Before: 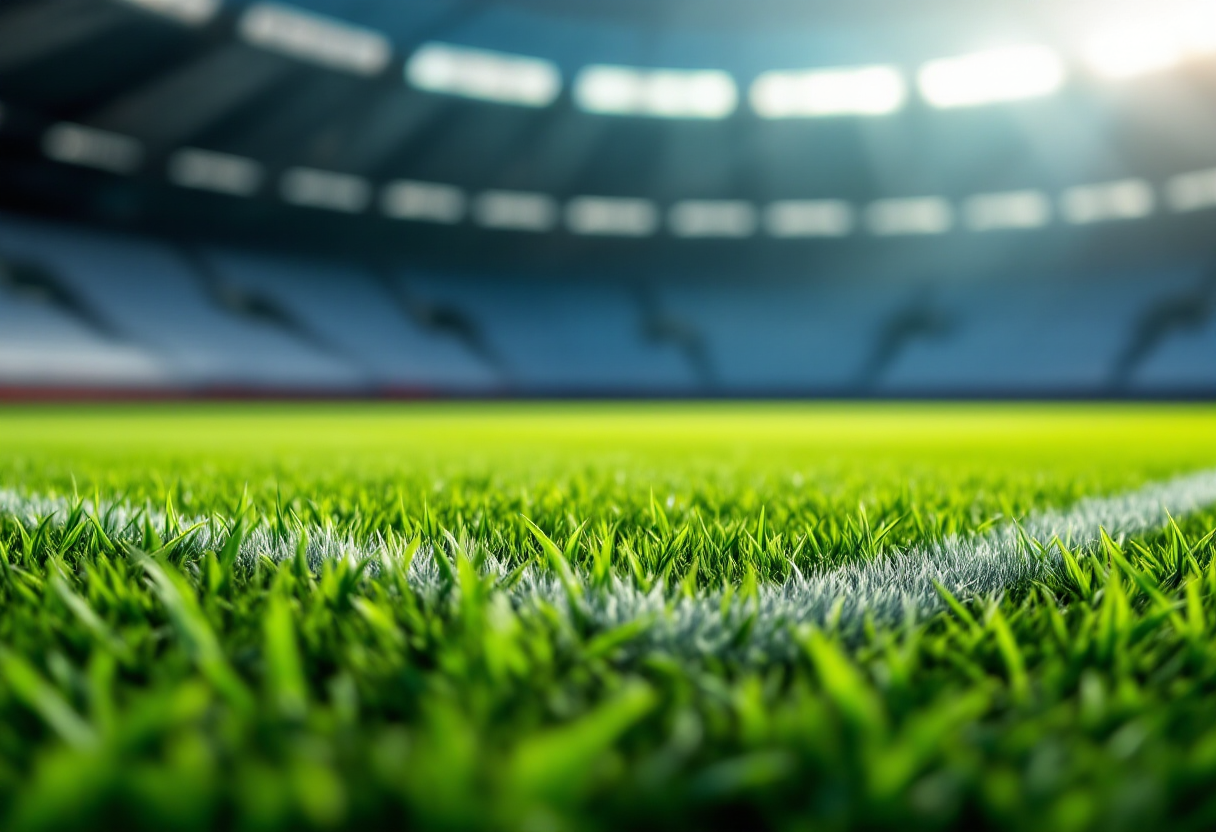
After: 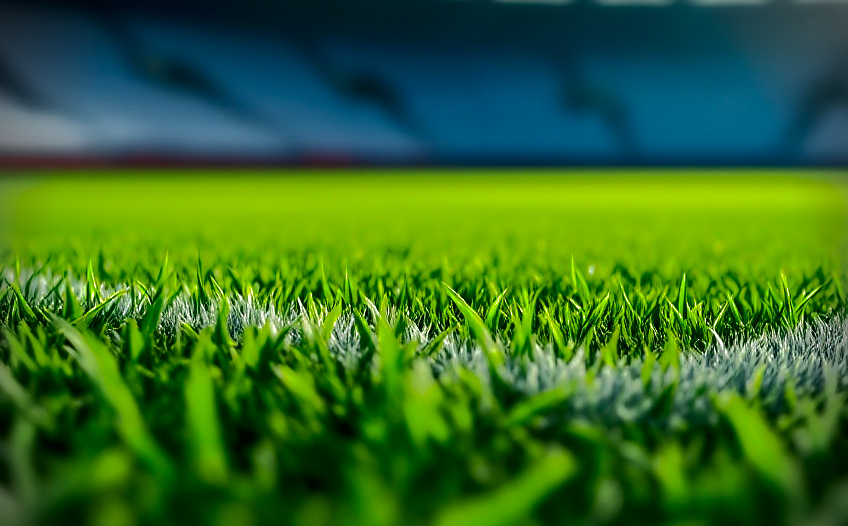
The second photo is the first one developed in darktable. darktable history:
shadows and highlights: shadows 38.31, highlights -76.19
crop: left 6.519%, top 27.994%, right 23.733%, bottom 8.749%
contrast brightness saturation: contrast 0.188, brightness -0.114, saturation 0.208
exposure: black level correction 0.001, exposure 0.015 EV, compensate highlight preservation false
sharpen: on, module defaults
vignetting: fall-off start 87.76%, fall-off radius 25.21%
